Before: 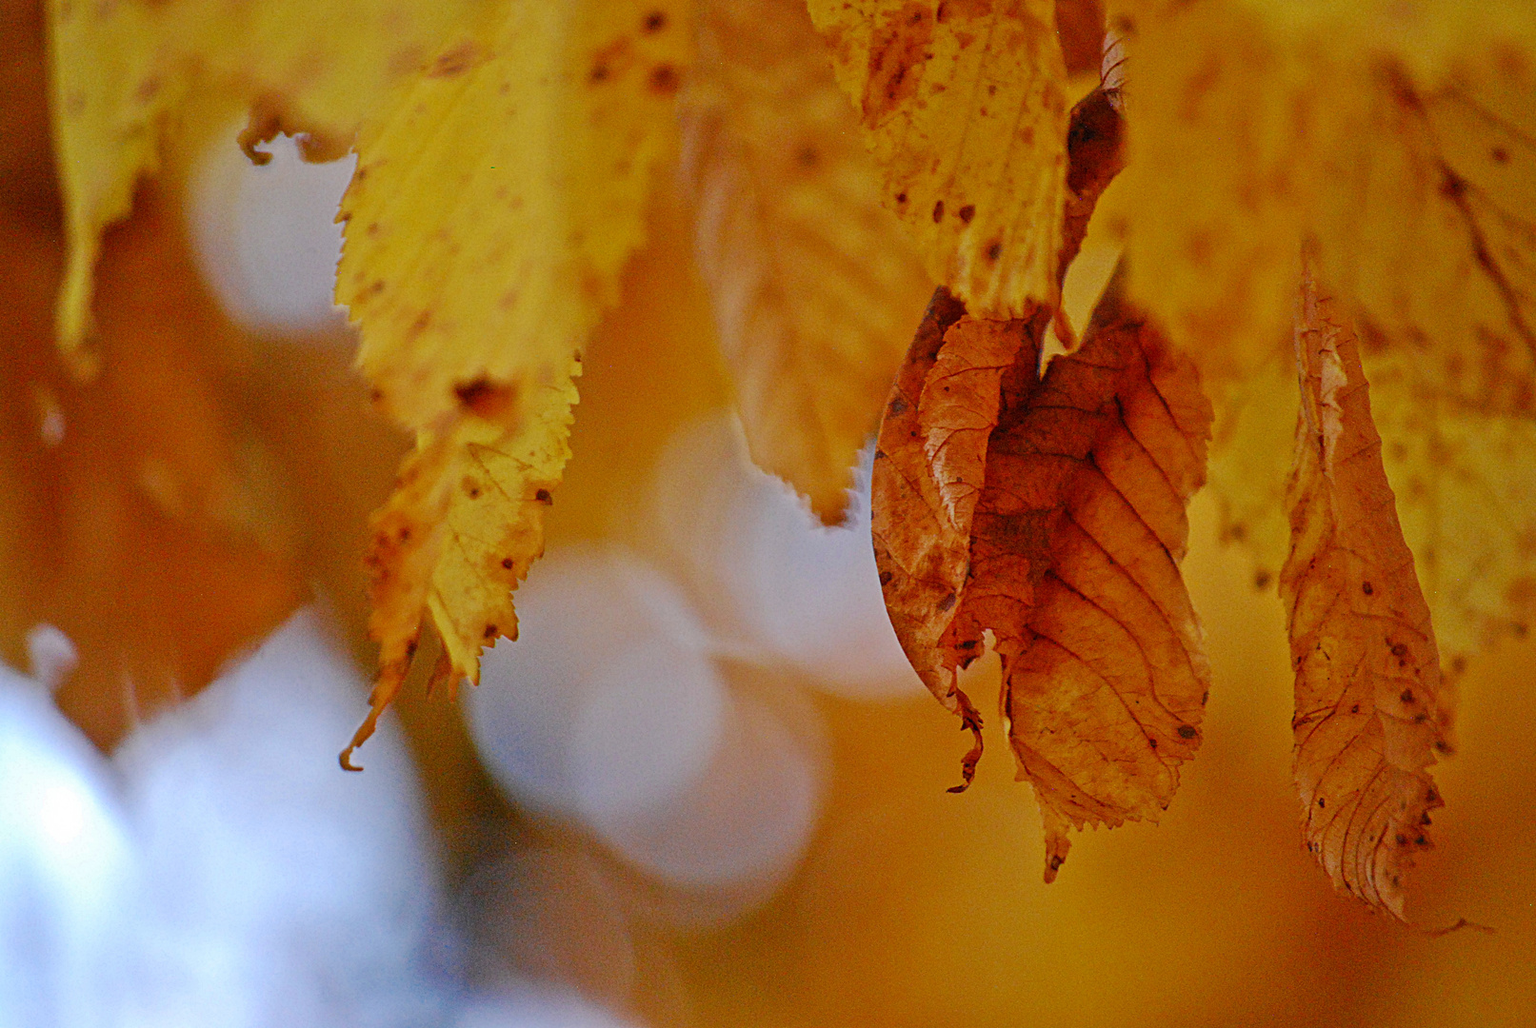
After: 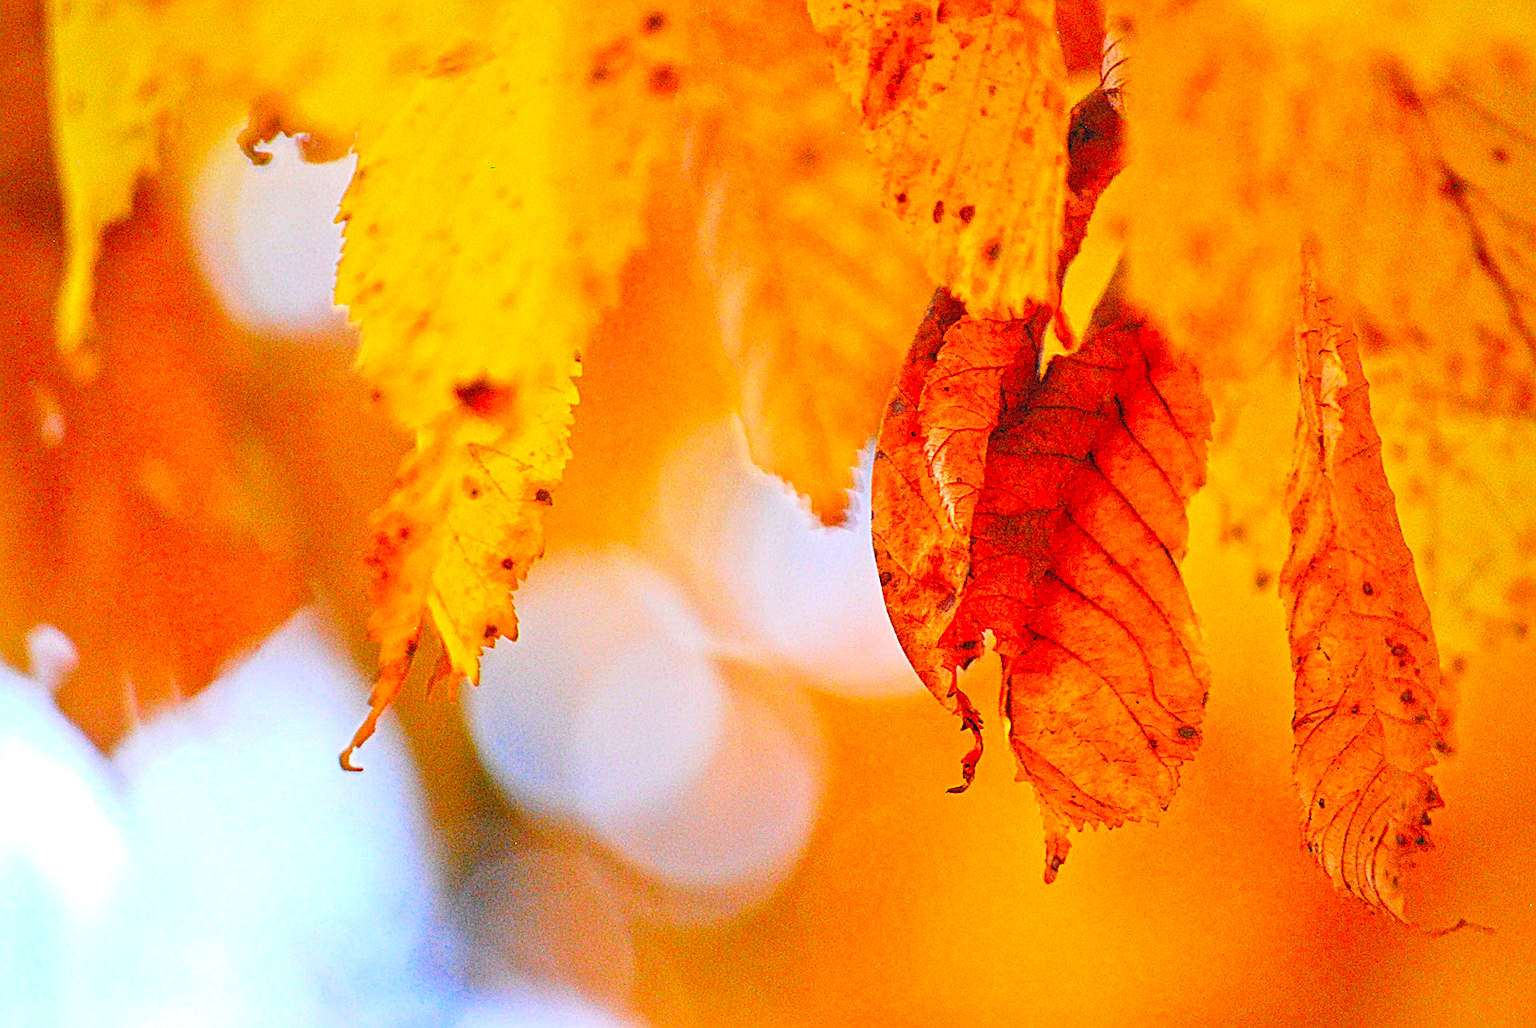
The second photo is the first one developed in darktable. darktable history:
contrast brightness saturation: contrast 0.07, brightness 0.18, saturation 0.4
sharpen: on, module defaults
exposure: exposure 0.921 EV, compensate highlight preservation false
